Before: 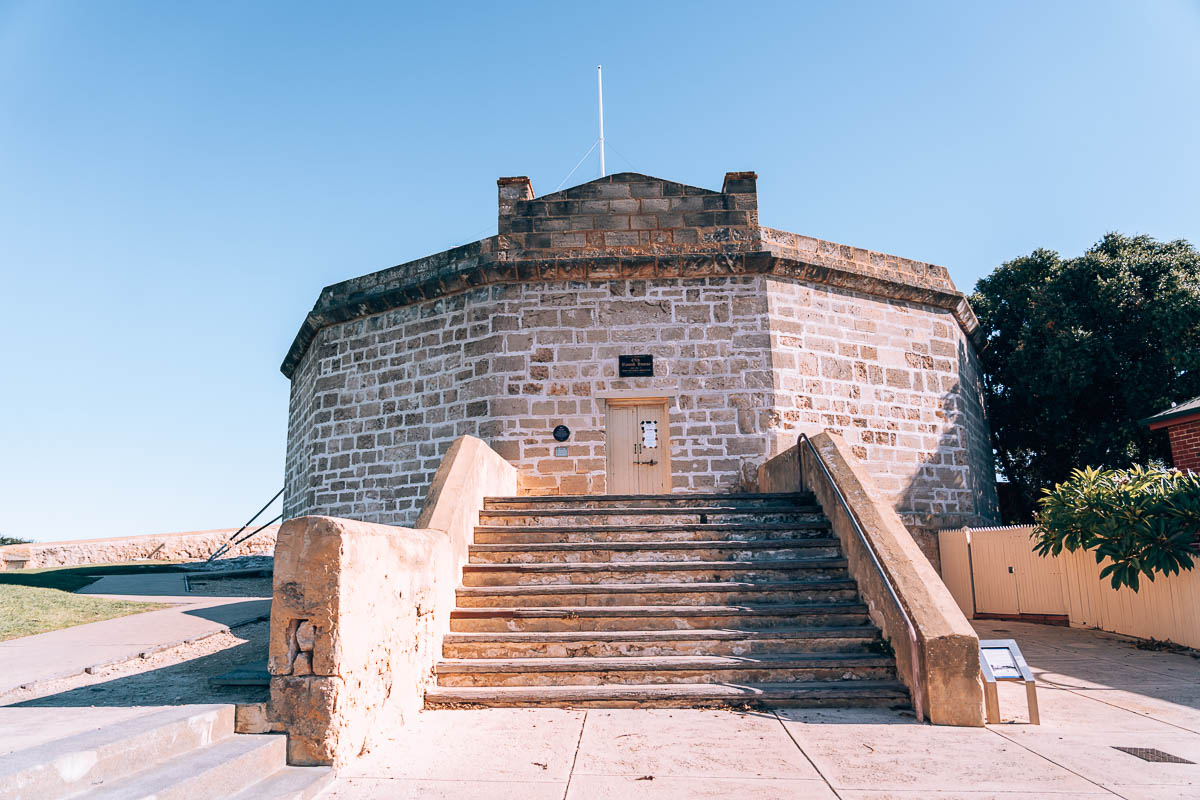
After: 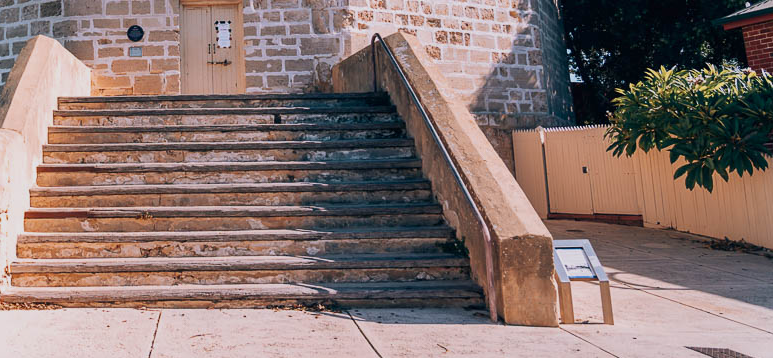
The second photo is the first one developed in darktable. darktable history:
shadows and highlights: radius 121.13, shadows 21.4, white point adjustment -9.72, highlights -14.39, soften with gaussian
crop and rotate: left 35.509%, top 50.238%, bottom 4.934%
